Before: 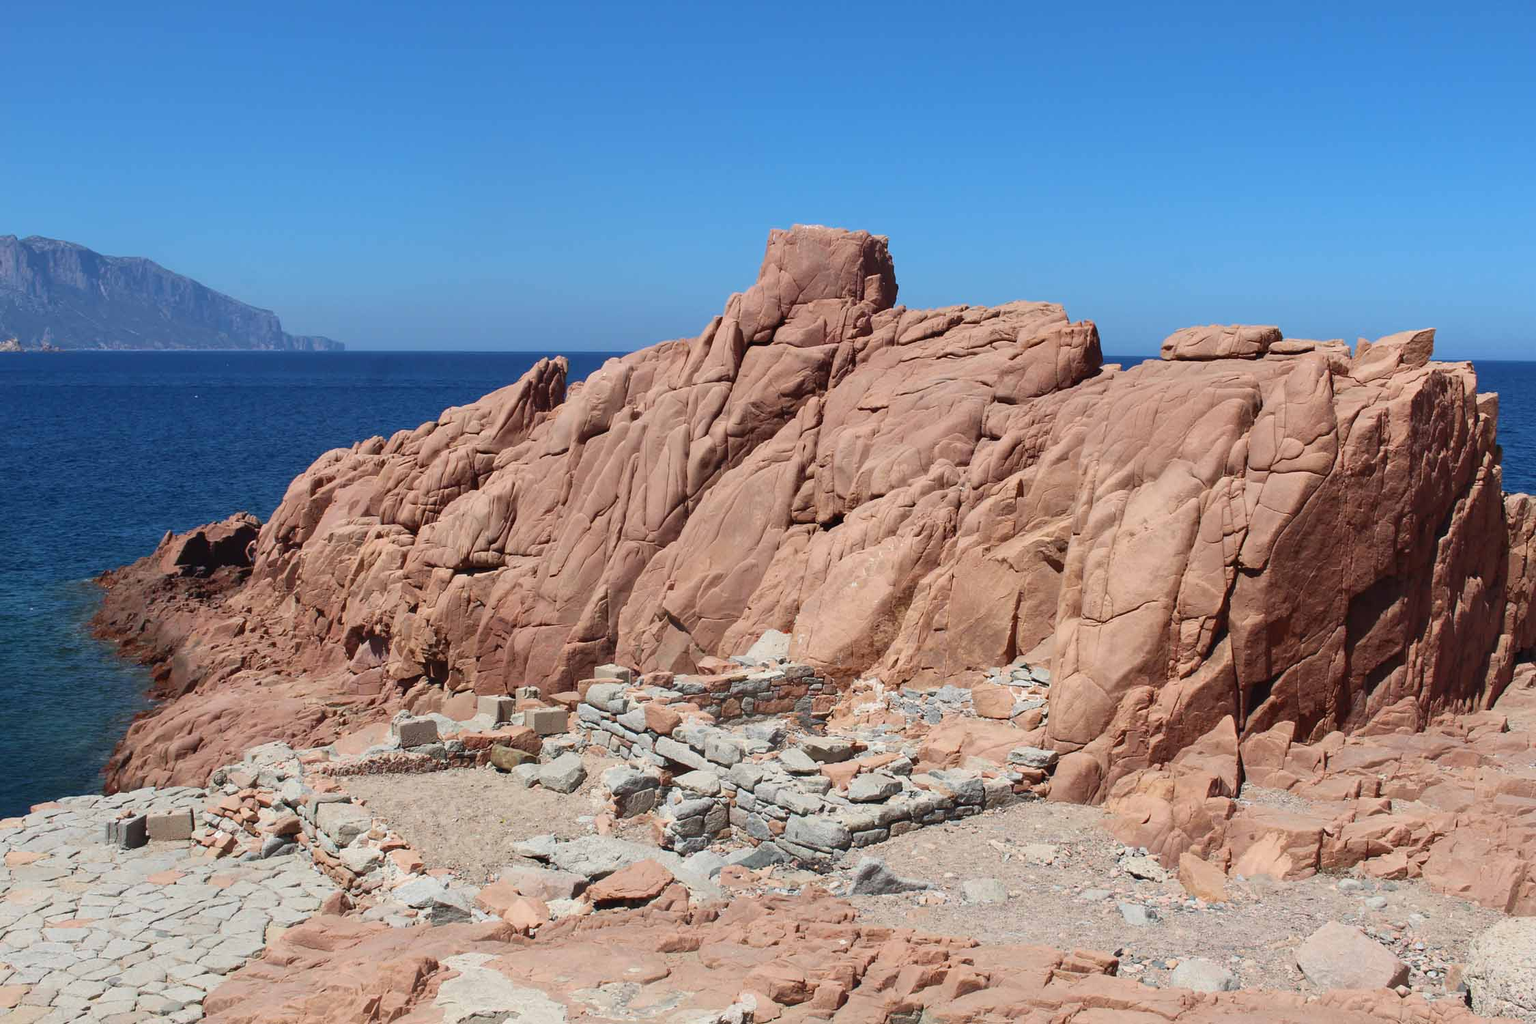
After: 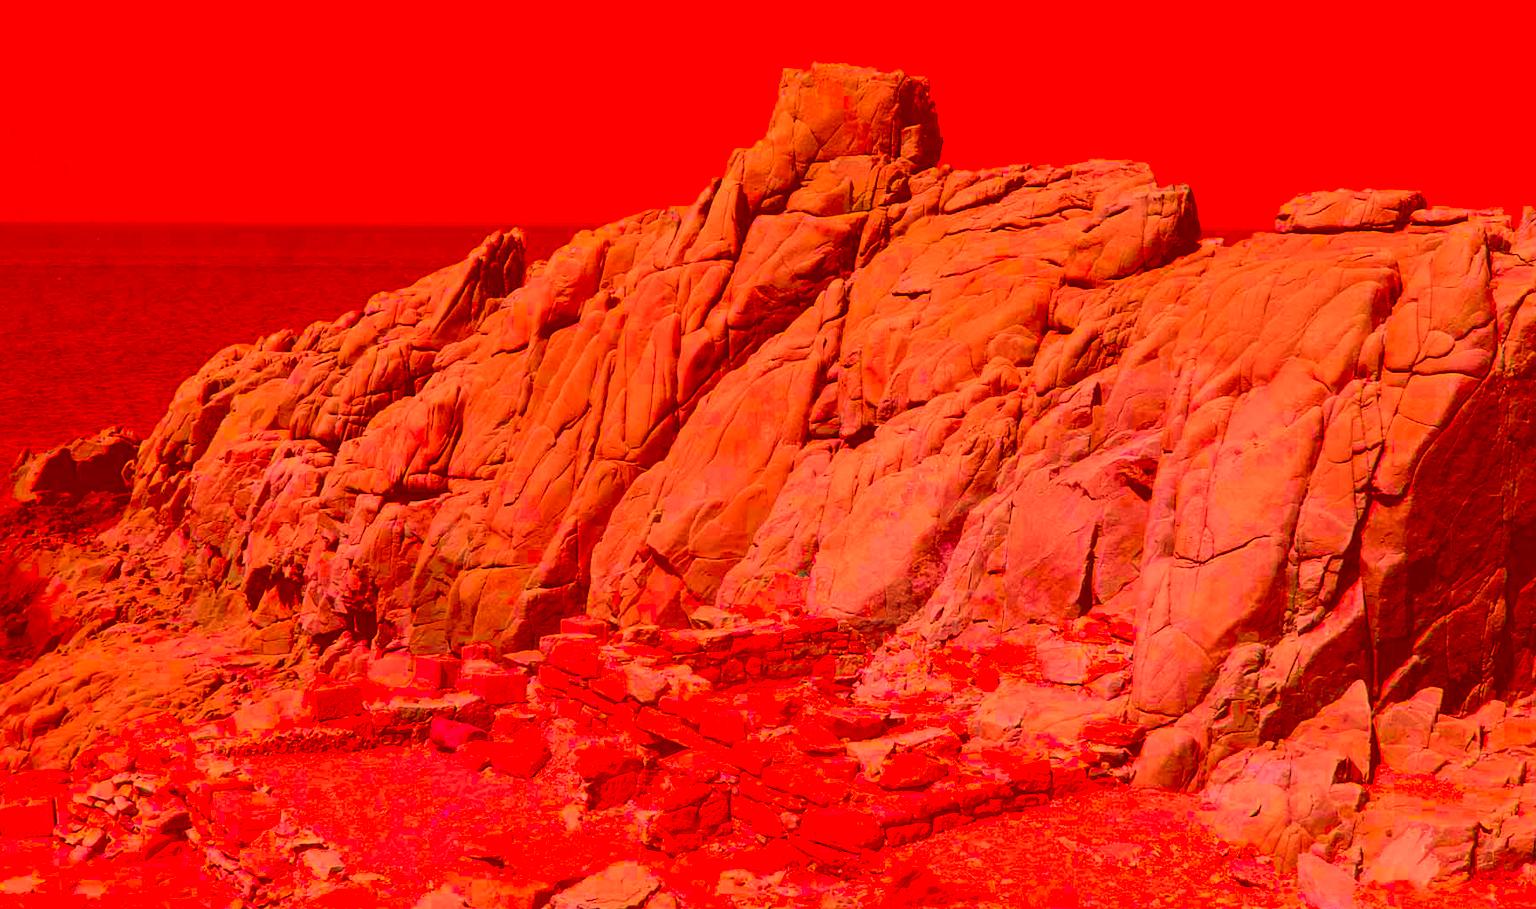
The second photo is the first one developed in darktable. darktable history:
color correction: highlights a* -39.4, highlights b* -39.72, shadows a* -39.46, shadows b* -39.9, saturation -2.96
crop: left 9.752%, top 17.162%, right 10.843%, bottom 12.353%
tone equalizer: -7 EV 0.134 EV
